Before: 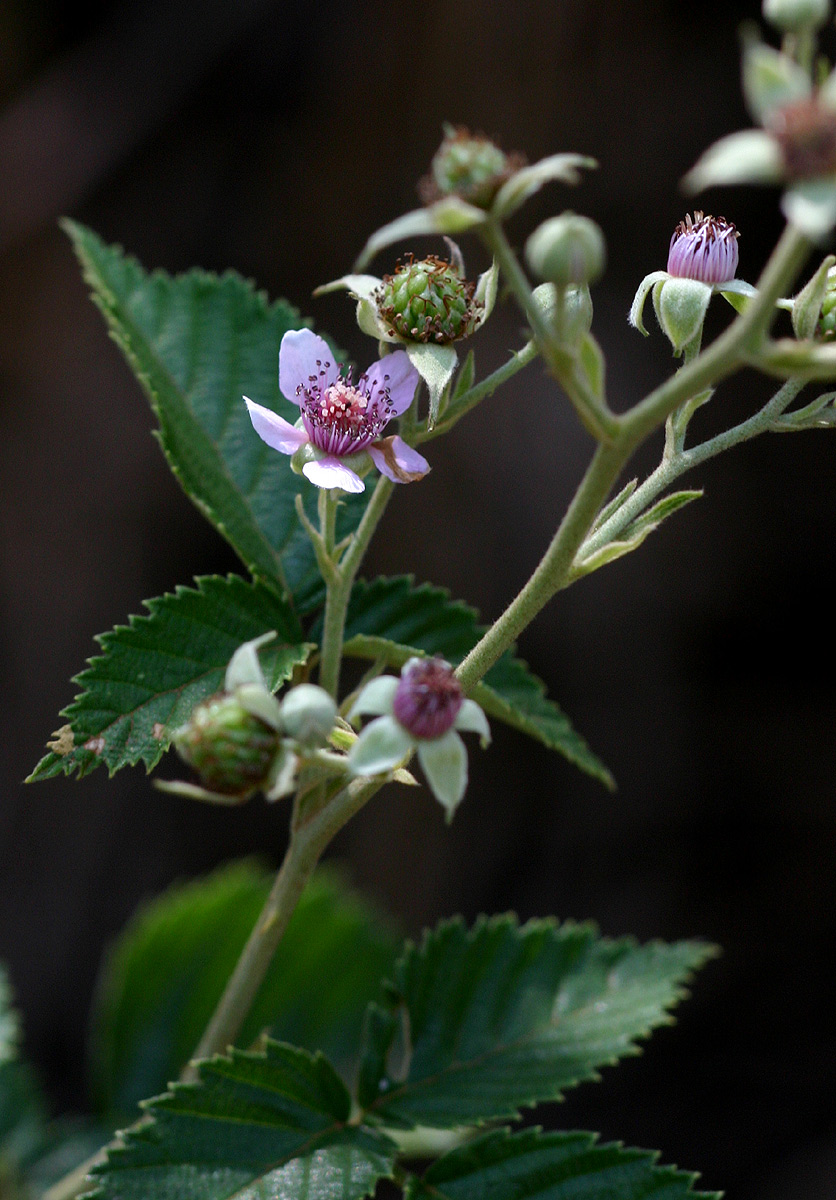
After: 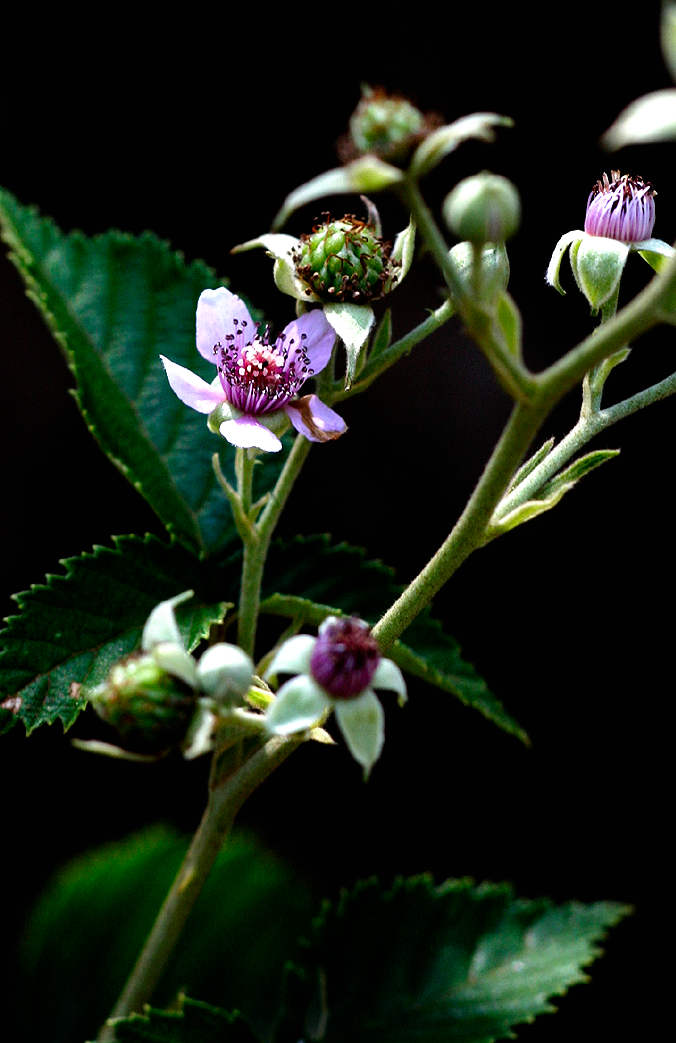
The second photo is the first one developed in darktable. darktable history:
filmic rgb: black relative exposure -8.2 EV, white relative exposure 2.2 EV, threshold 3 EV, hardness 7.11, latitude 85.74%, contrast 1.696, highlights saturation mix -4%, shadows ↔ highlights balance -2.69%, preserve chrominance no, color science v5 (2021), contrast in shadows safe, contrast in highlights safe, enable highlight reconstruction true
crop: left 9.929%, top 3.475%, right 9.188%, bottom 9.529%
